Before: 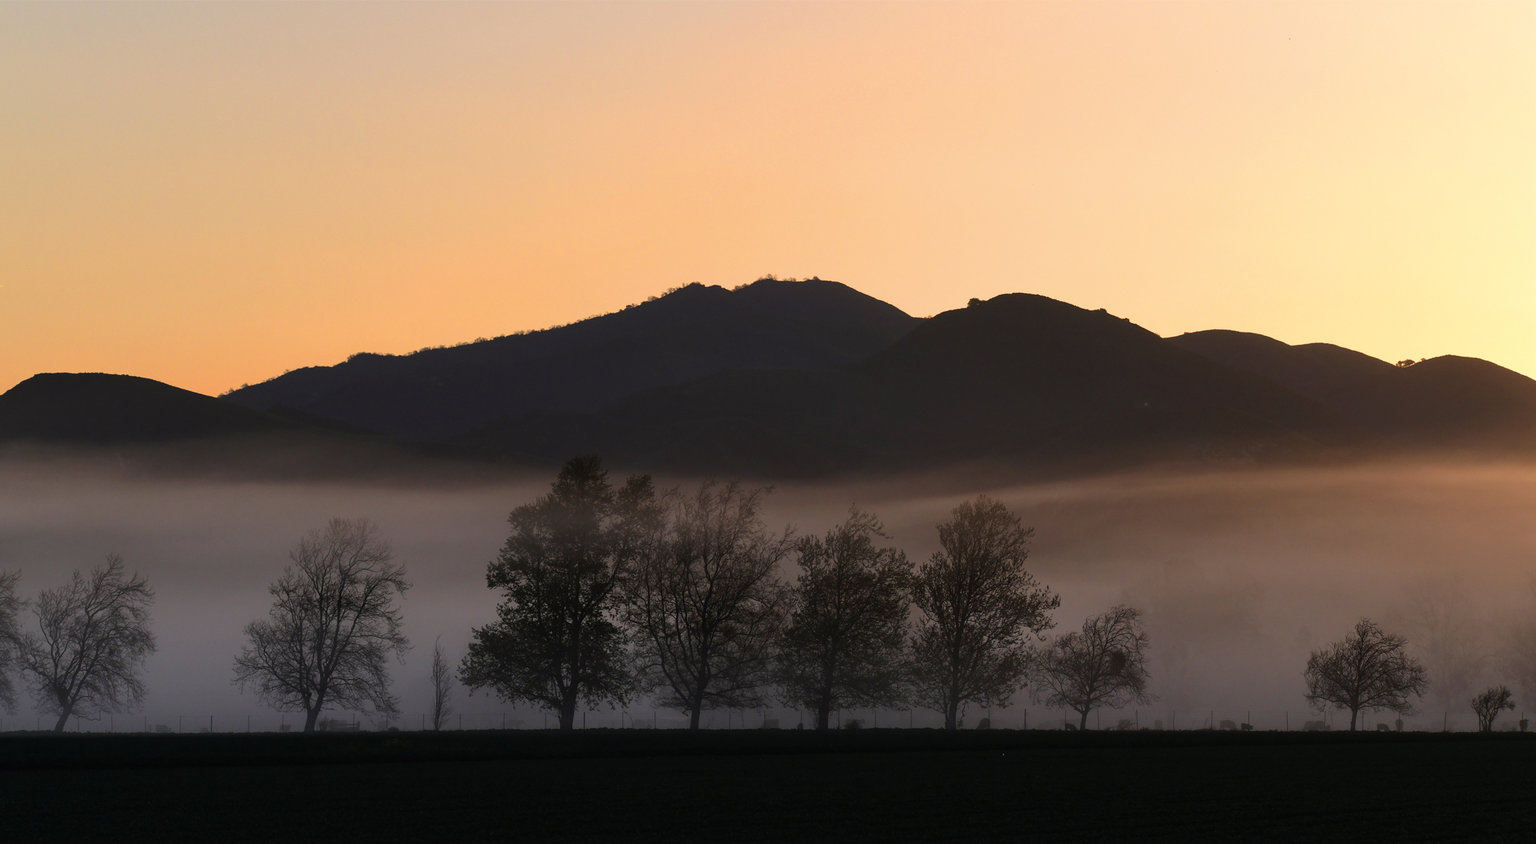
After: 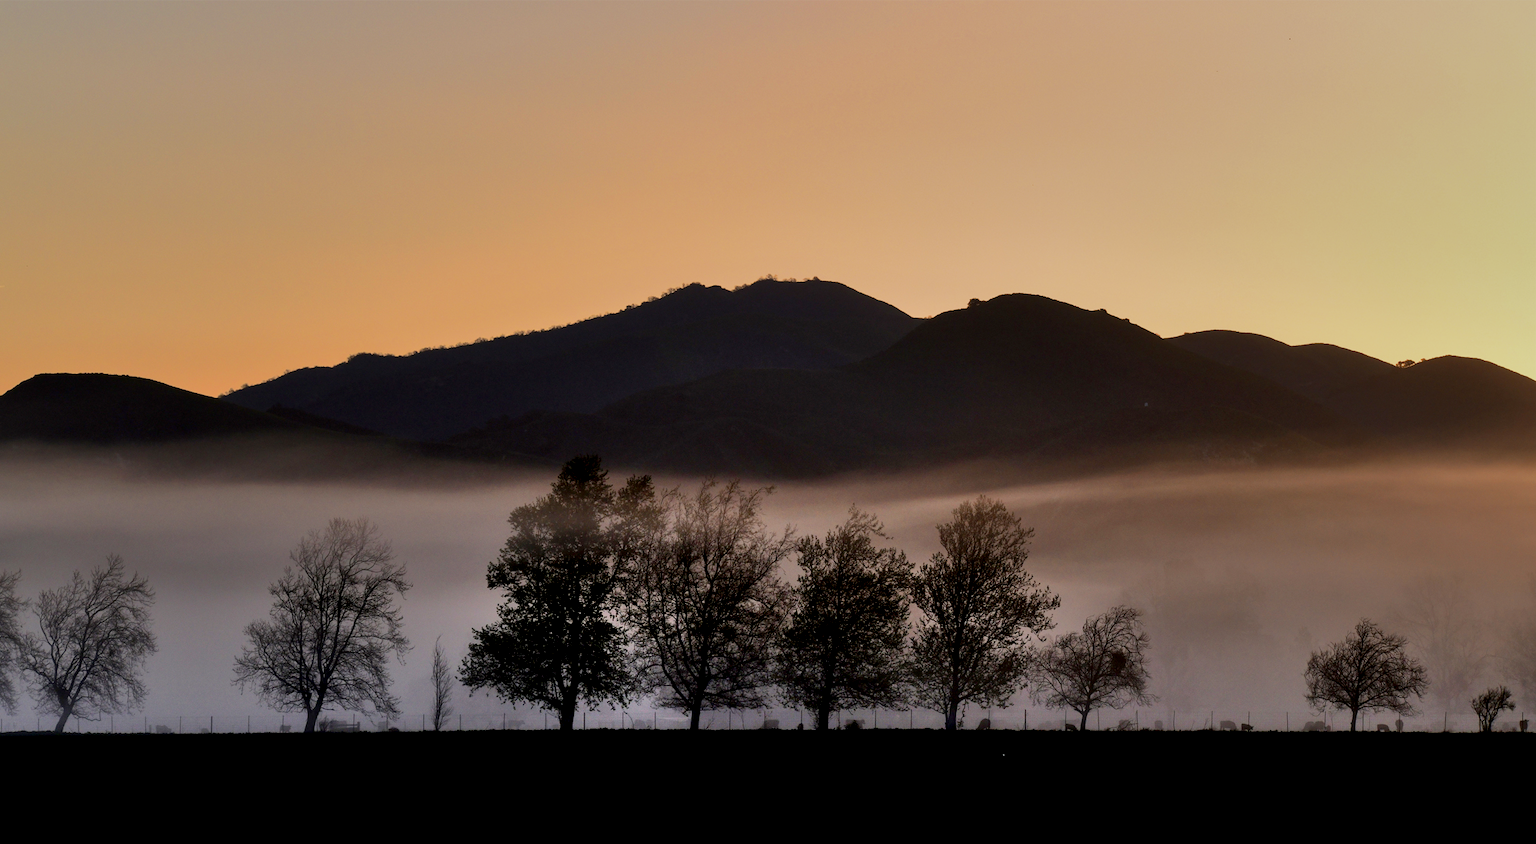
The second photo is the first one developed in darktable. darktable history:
exposure: black level correction 0.011, exposure -0.476 EV, compensate highlight preservation false
tone equalizer: smoothing diameter 2.18%, edges refinement/feathering 23.65, mask exposure compensation -1.57 EV, filter diffusion 5
shadows and highlights: shadows 58.74, highlights color adjustment 45.82%, soften with gaussian
